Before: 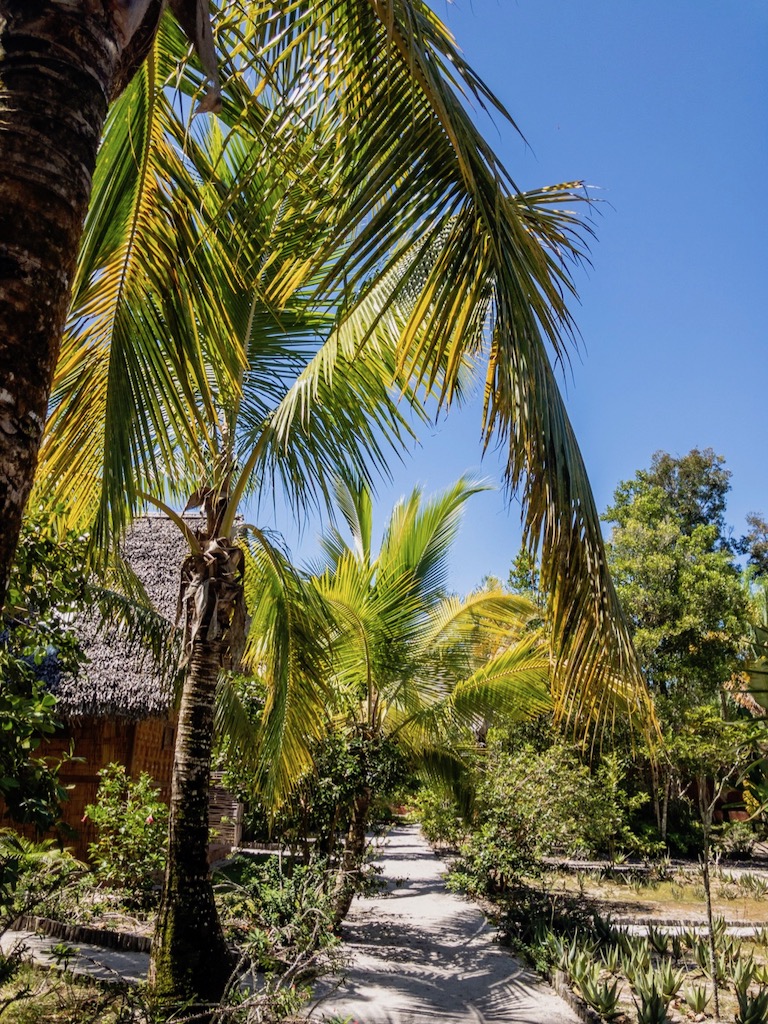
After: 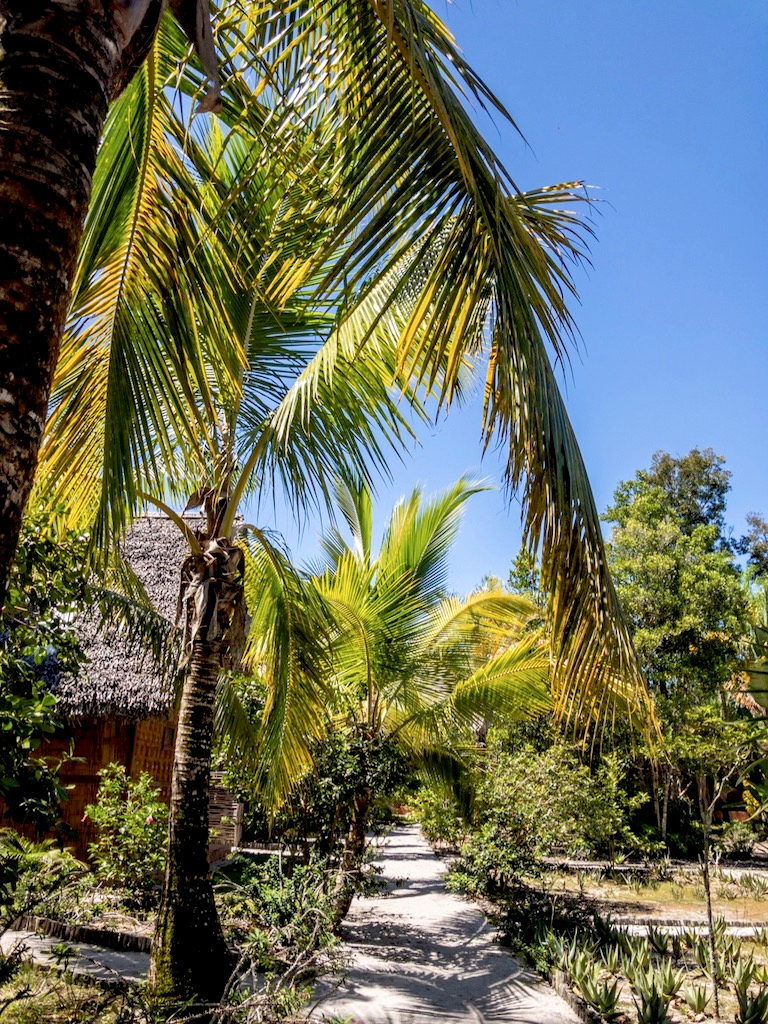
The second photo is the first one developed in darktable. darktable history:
exposure: black level correction 0.005, exposure 0.282 EV, compensate exposure bias true, compensate highlight preservation false
